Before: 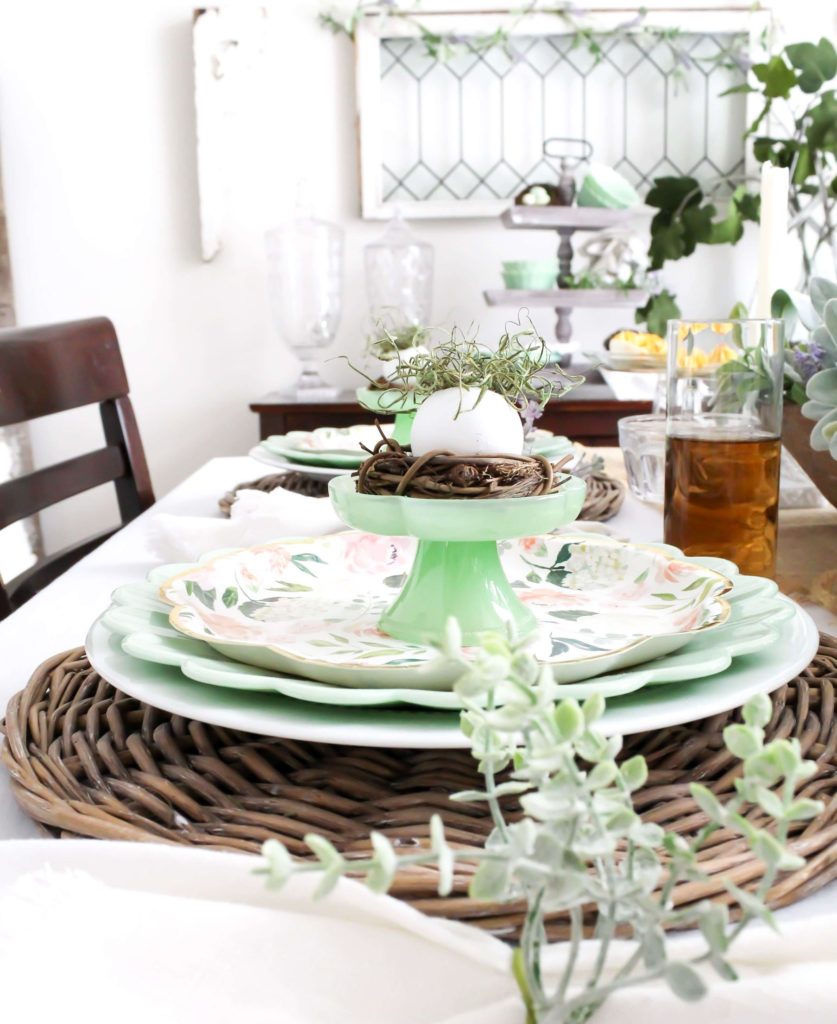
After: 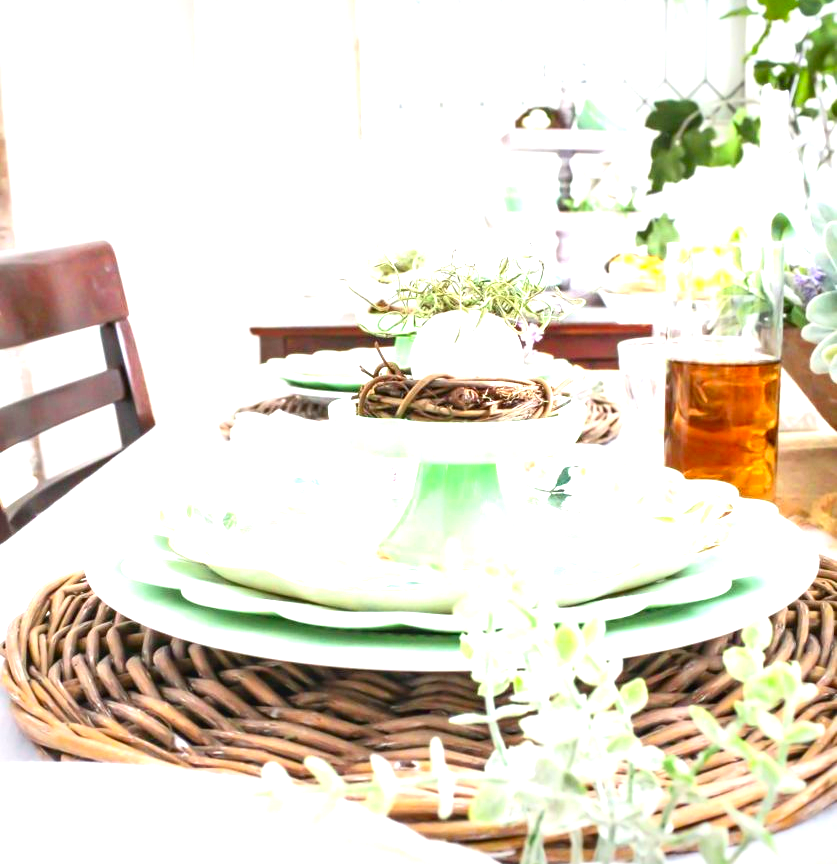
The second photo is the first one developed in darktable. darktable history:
vignetting: fall-off start 85.28%, fall-off radius 80.27%, saturation 0.375, width/height ratio 1.214
local contrast: detail 130%
exposure: black level correction 0, exposure 1.932 EV, compensate highlight preservation false
crop: top 7.56%, bottom 8.001%
contrast brightness saturation: contrast 0.169, saturation 0.318
tone equalizer: -8 EV -0.002 EV, -7 EV 0.004 EV, -6 EV -0.011 EV, -5 EV 0.01 EV, -4 EV -0.012 EV, -3 EV 0.028 EV, -2 EV -0.089 EV, -1 EV -0.273 EV, +0 EV -0.603 EV
